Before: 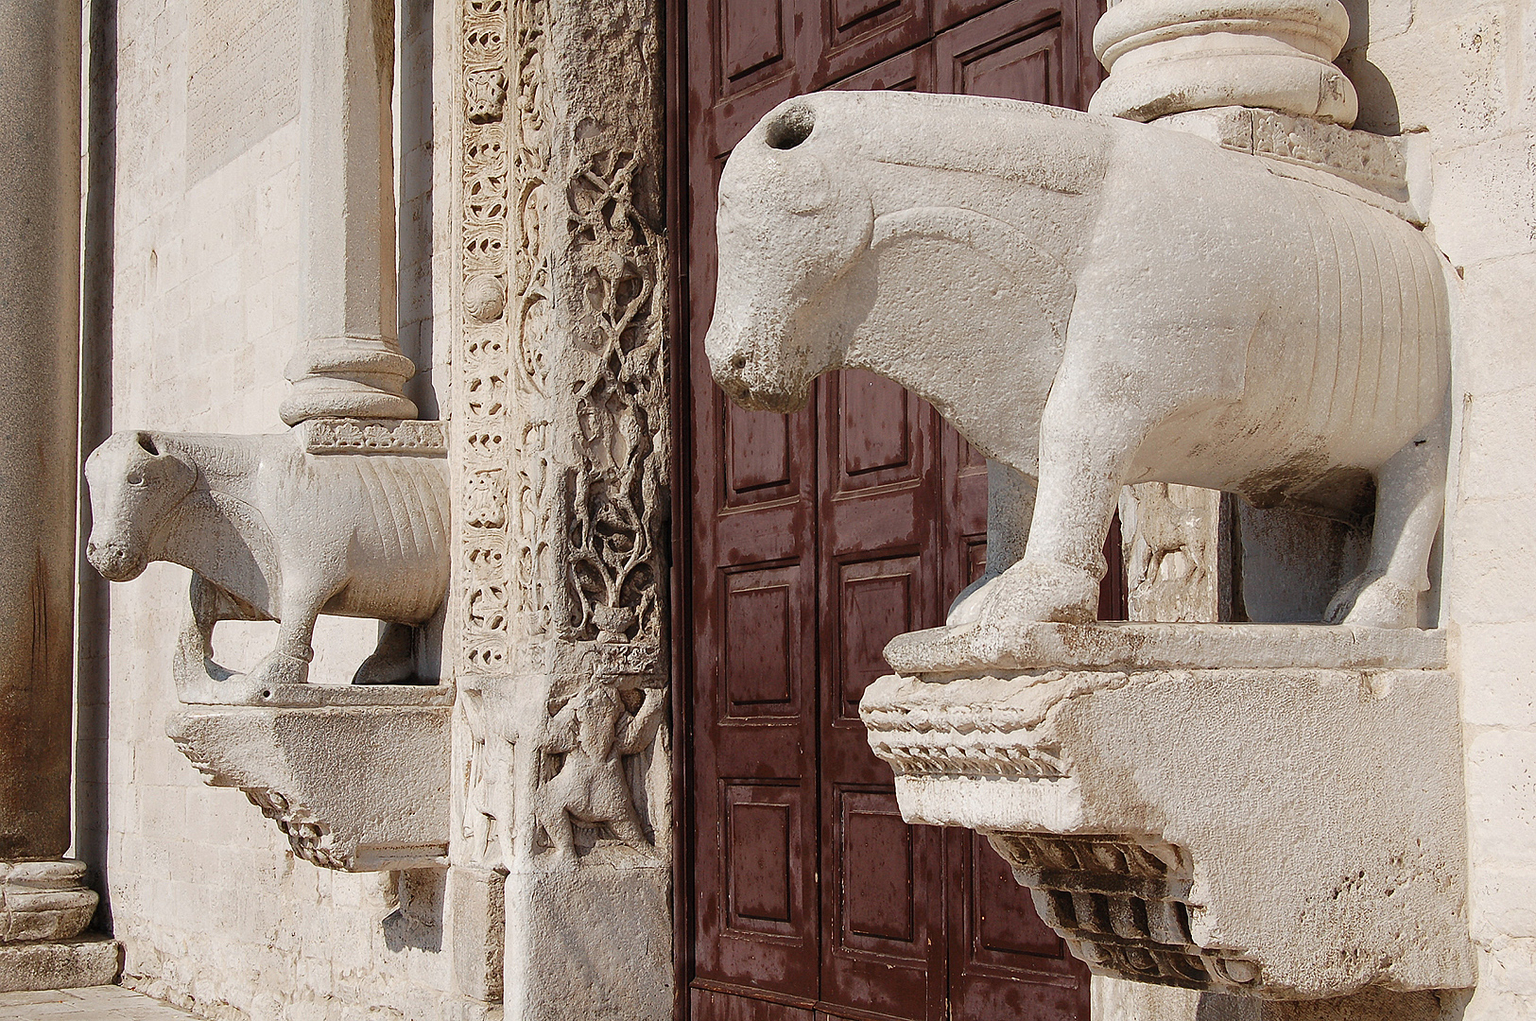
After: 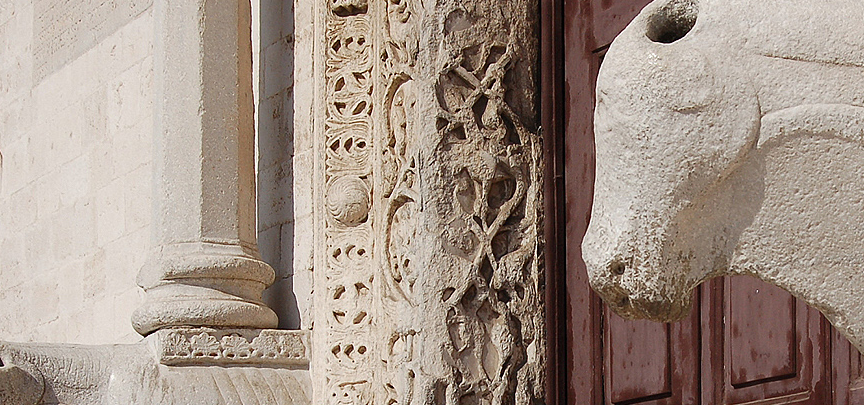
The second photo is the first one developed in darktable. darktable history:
crop: left 10.153%, top 10.655%, right 36.12%, bottom 51.701%
